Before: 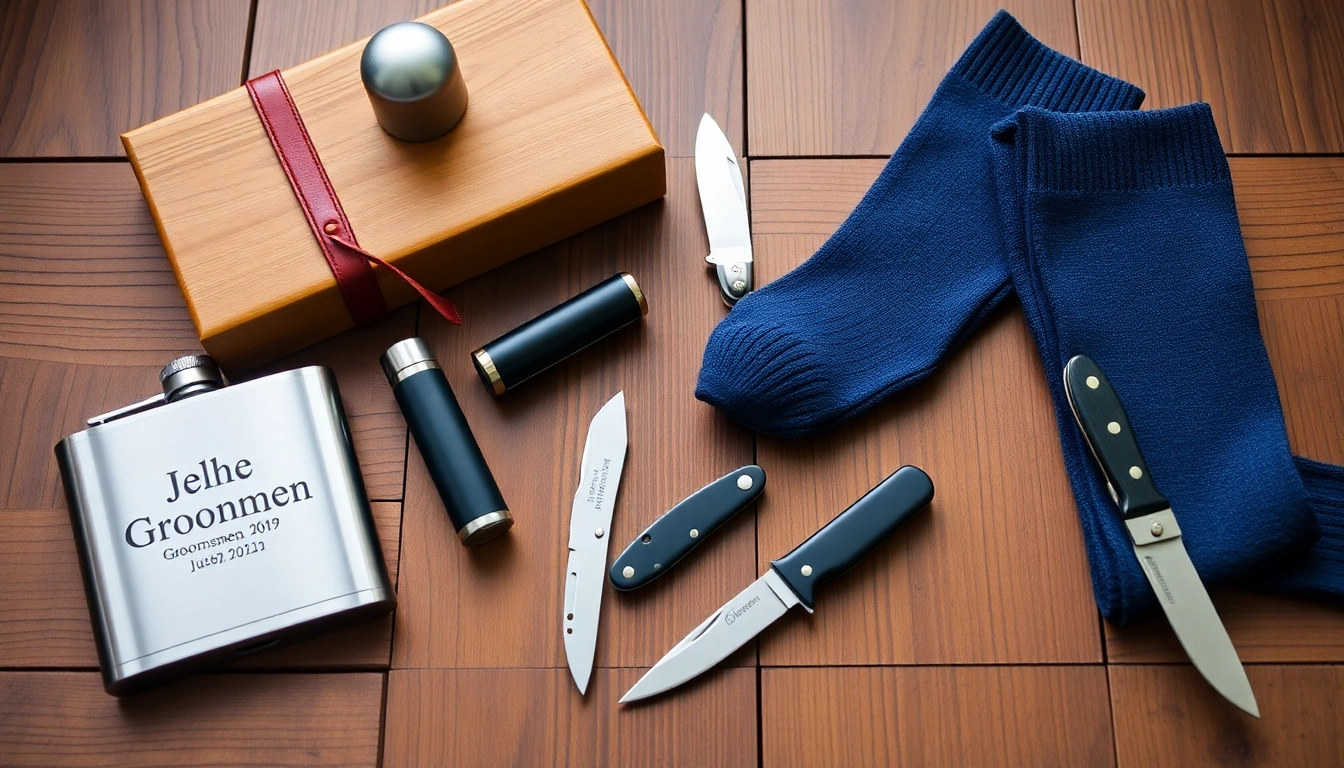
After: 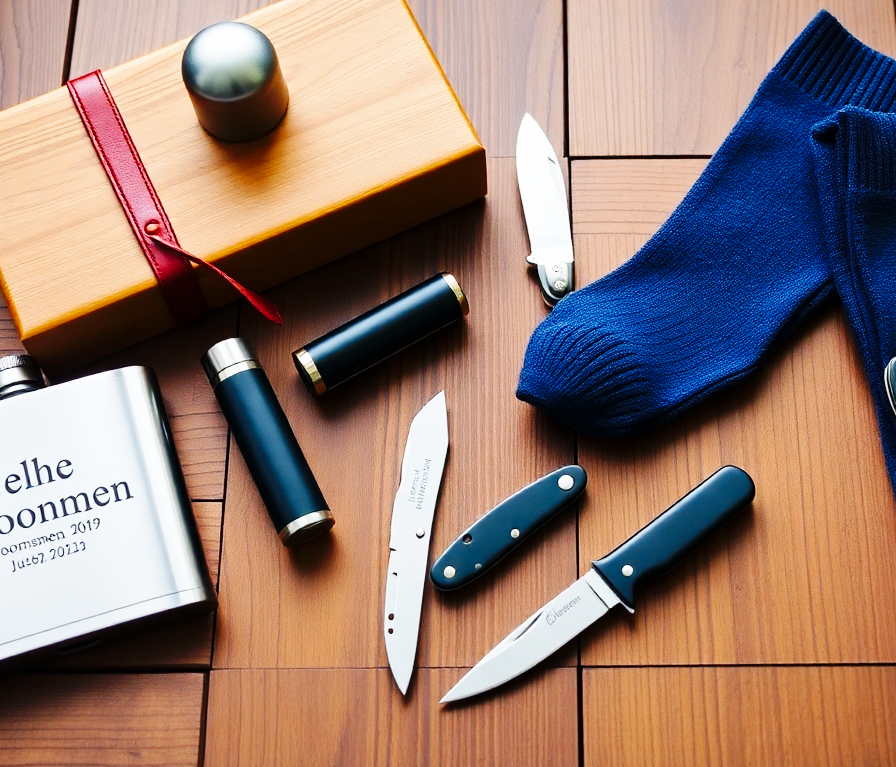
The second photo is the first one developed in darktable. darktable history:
crop and rotate: left 13.382%, right 19.896%
base curve: curves: ch0 [(0, 0) (0.036, 0.025) (0.121, 0.166) (0.206, 0.329) (0.605, 0.79) (1, 1)], preserve colors none
